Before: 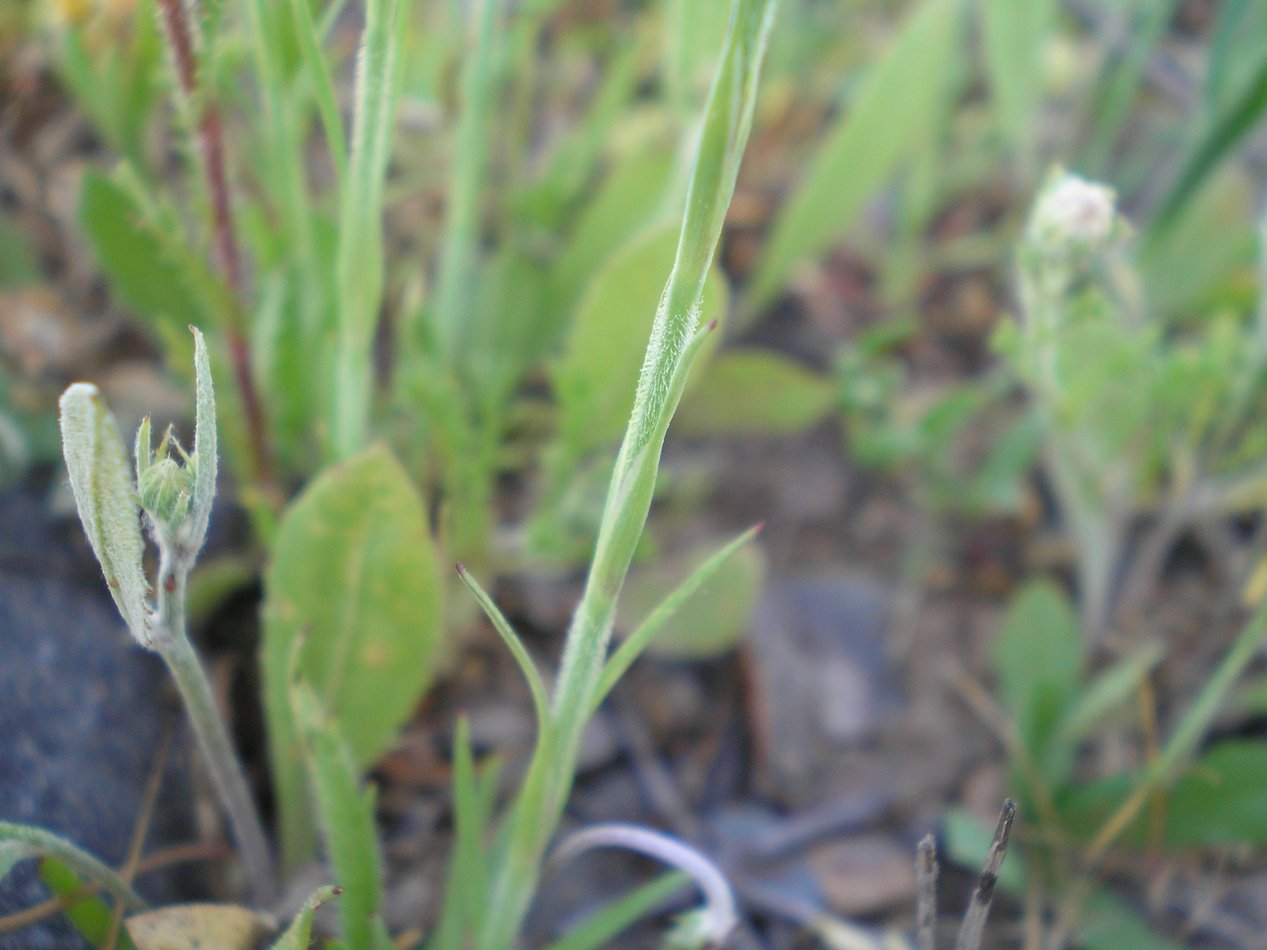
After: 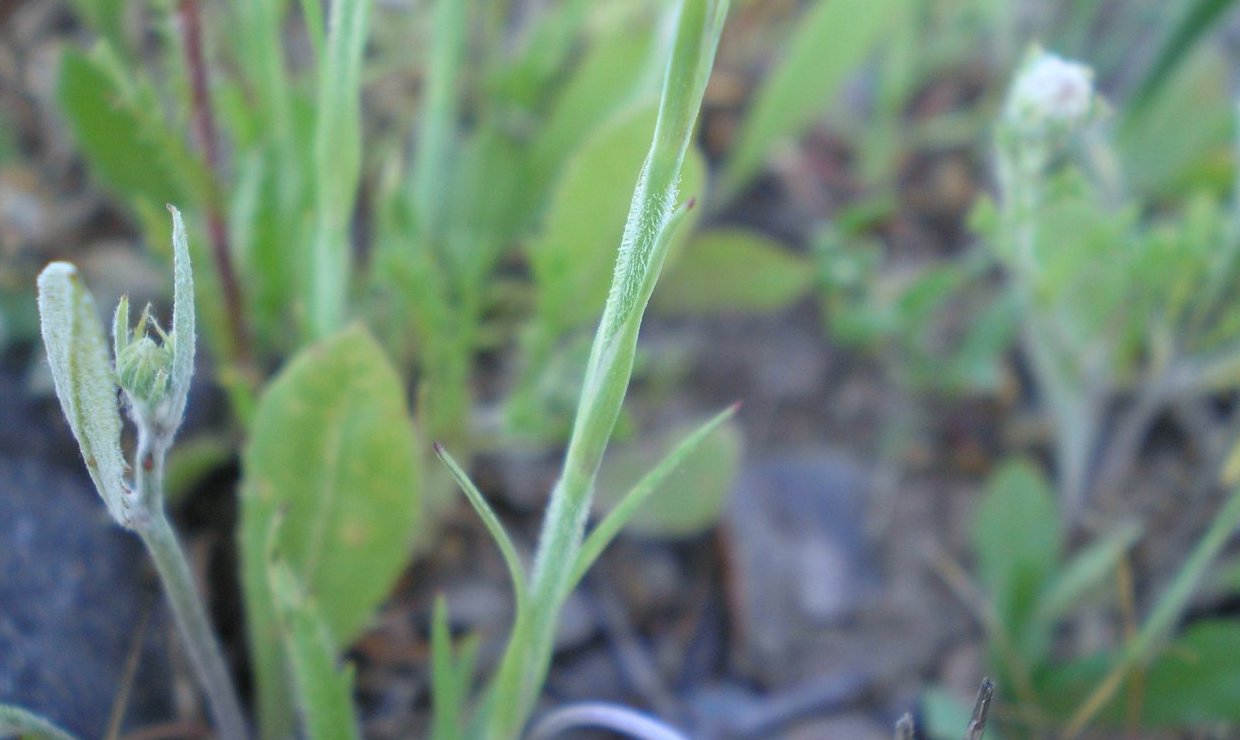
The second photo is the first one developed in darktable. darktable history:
crop and rotate: left 1.814%, top 12.818%, right 0.25%, bottom 9.225%
white balance: red 0.924, blue 1.095
